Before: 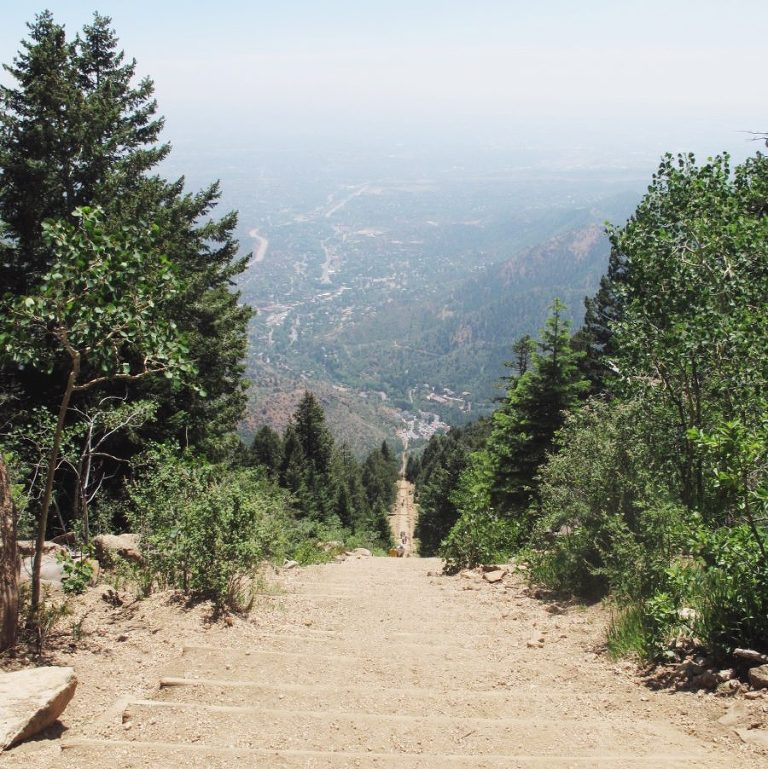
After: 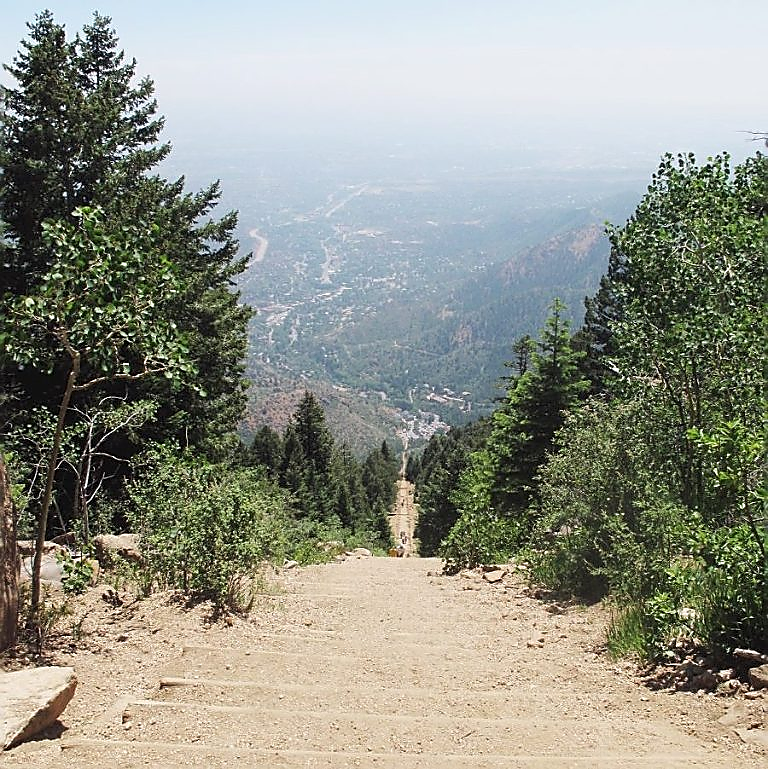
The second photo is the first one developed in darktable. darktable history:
sharpen: radius 1.399, amount 1.247, threshold 0.772
